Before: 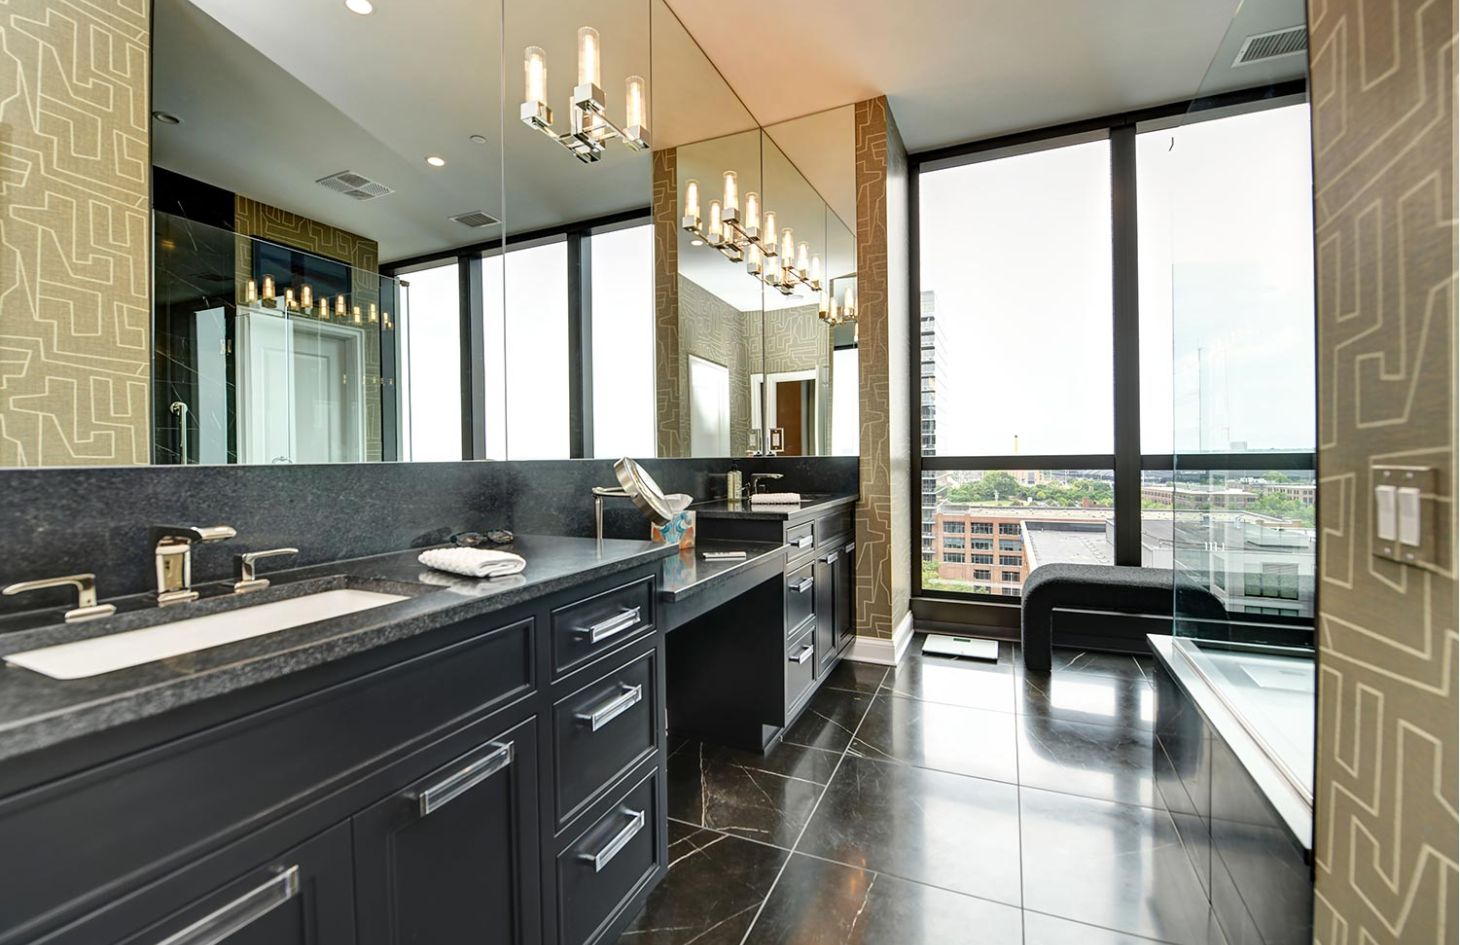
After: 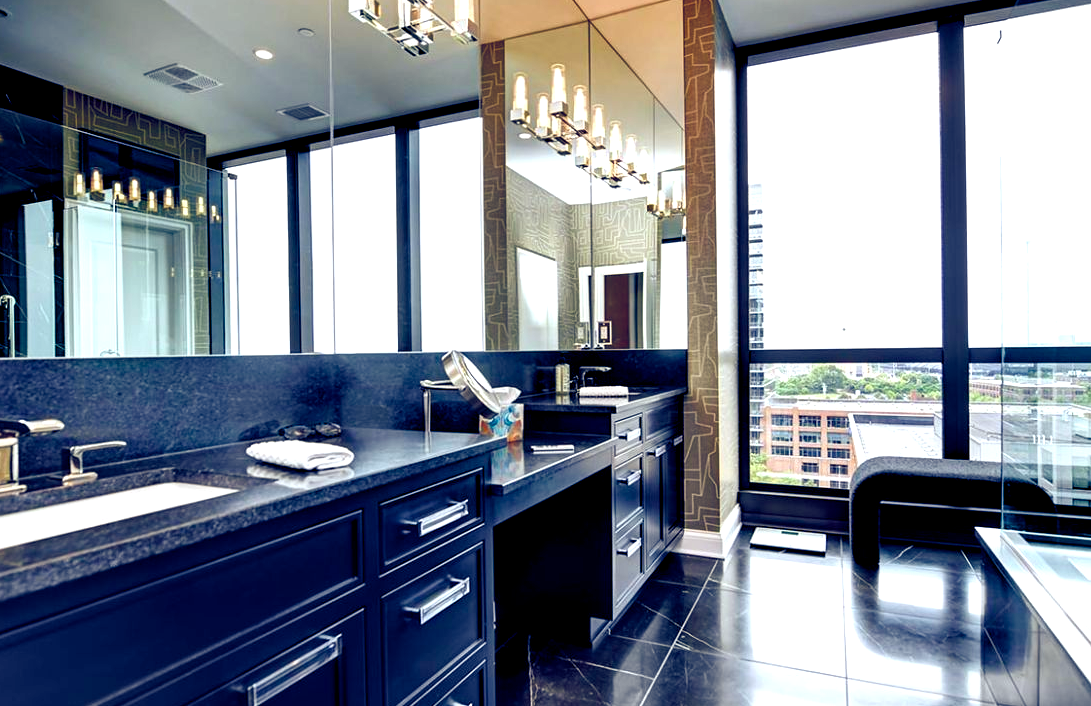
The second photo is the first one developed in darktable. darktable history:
crop and rotate: left 11.831%, top 11.346%, right 13.429%, bottom 13.899%
color balance rgb: shadows lift › luminance -41.13%, shadows lift › chroma 14.13%, shadows lift › hue 260°, power › luminance -3.76%, power › chroma 0.56%, power › hue 40.37°, highlights gain › luminance 16.81%, highlights gain › chroma 2.94%, highlights gain › hue 260°, global offset › luminance -0.29%, global offset › chroma 0.31%, global offset › hue 260°, perceptual saturation grading › global saturation 20%, perceptual saturation grading › highlights -13.92%, perceptual saturation grading › shadows 50%
color balance: contrast 10%
